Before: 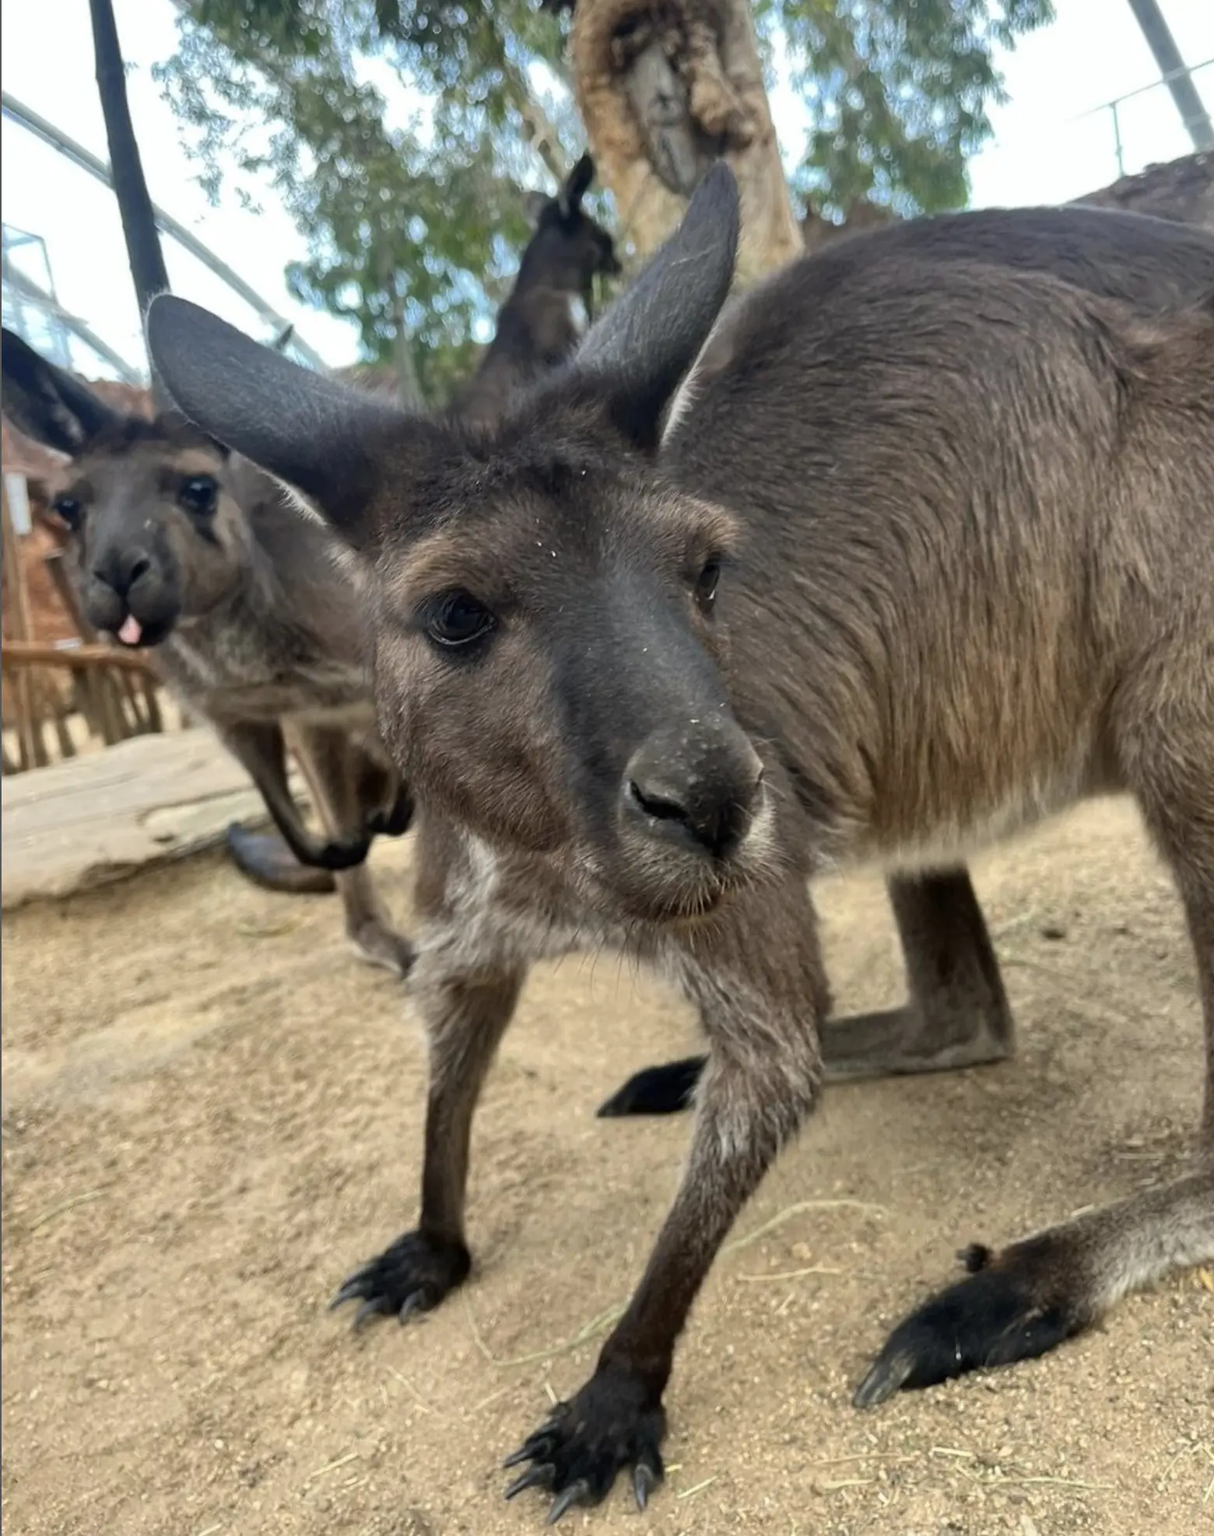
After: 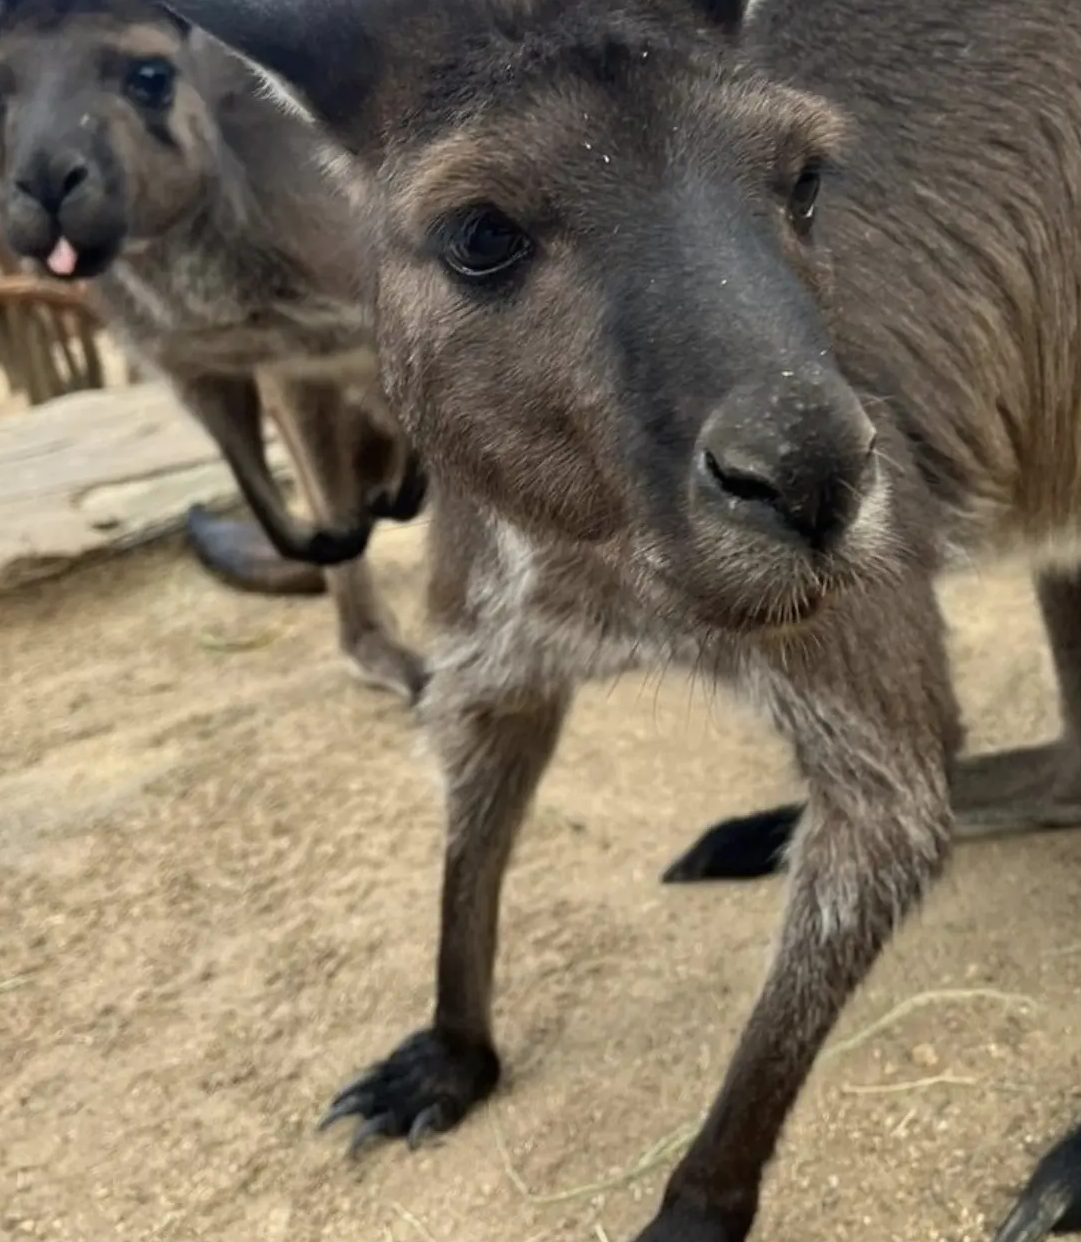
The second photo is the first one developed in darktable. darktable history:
crop: left 6.747%, top 28.038%, right 23.949%, bottom 9.007%
